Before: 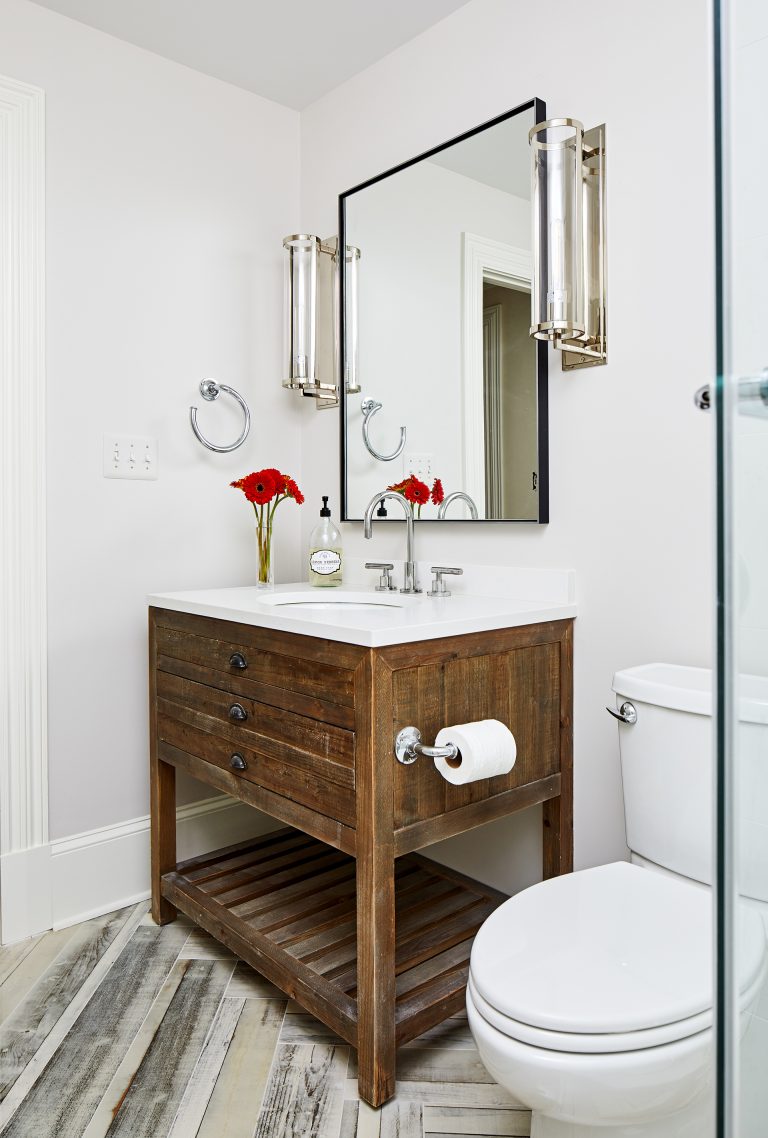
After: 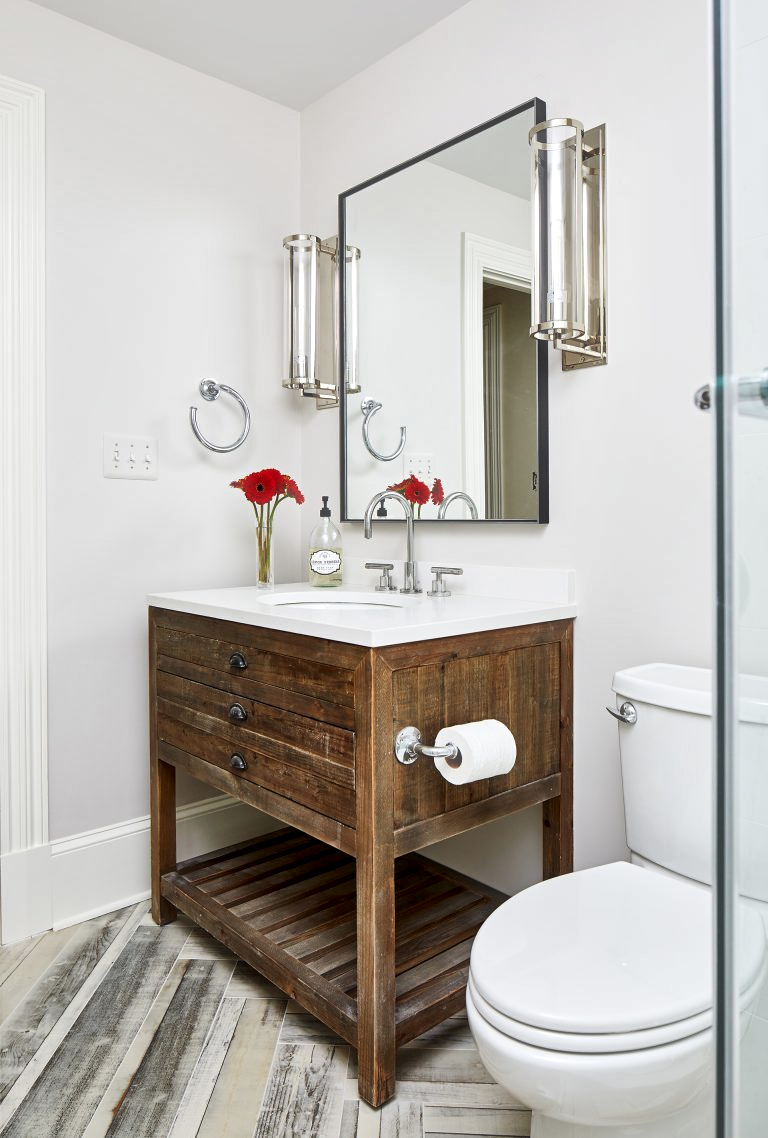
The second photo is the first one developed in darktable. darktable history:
local contrast: mode bilateral grid, contrast 20, coarseness 50, detail 148%, midtone range 0.2
haze removal: strength -0.1, adaptive false
